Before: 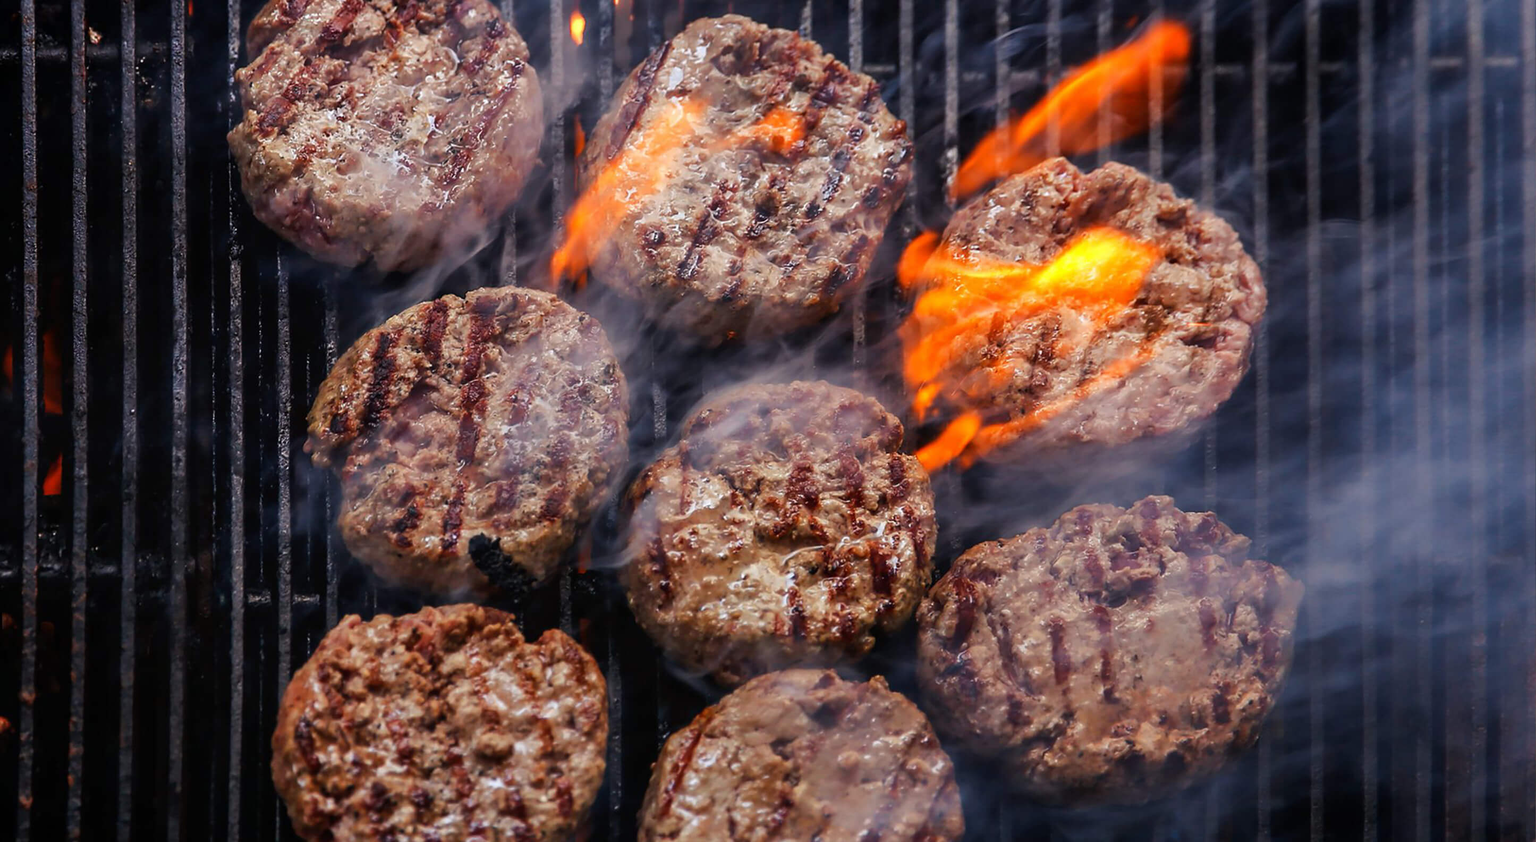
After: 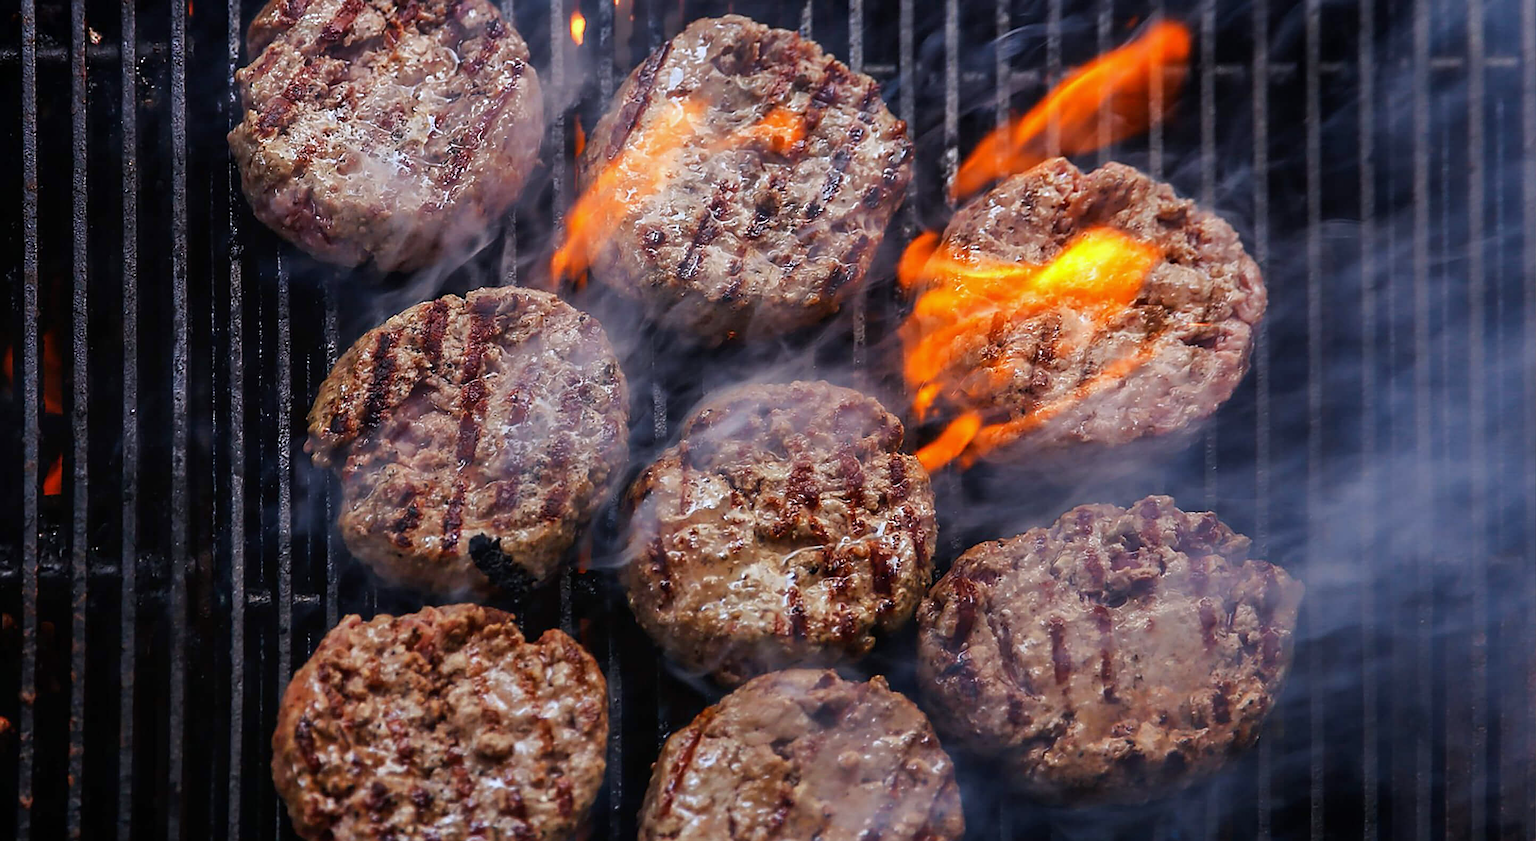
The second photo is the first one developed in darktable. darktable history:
white balance: red 0.967, blue 1.049
base curve: curves: ch0 [(0, 0) (0.297, 0.298) (1, 1)], preserve colors none
sharpen: on, module defaults
